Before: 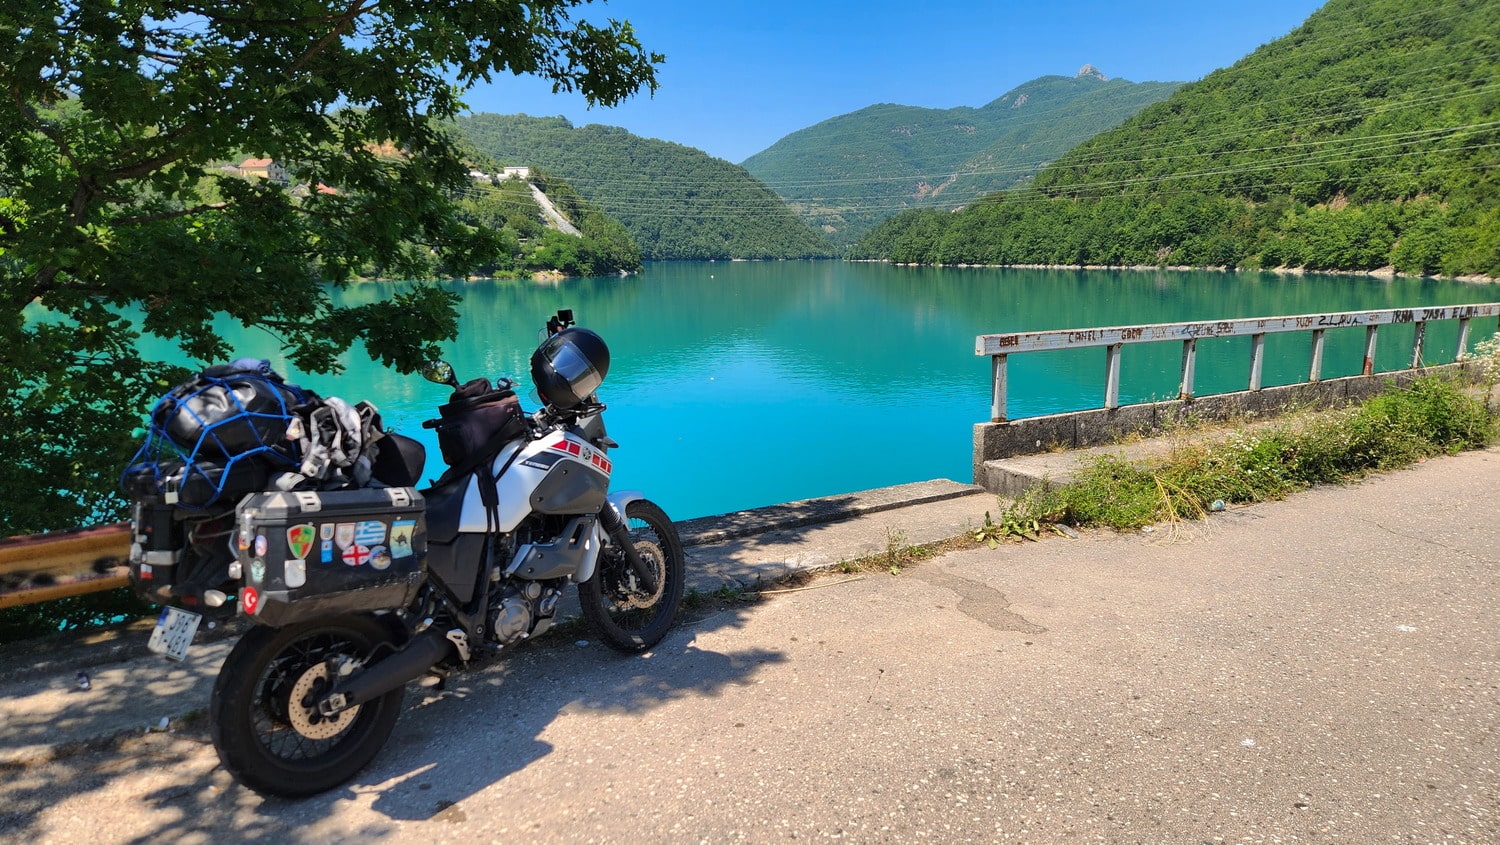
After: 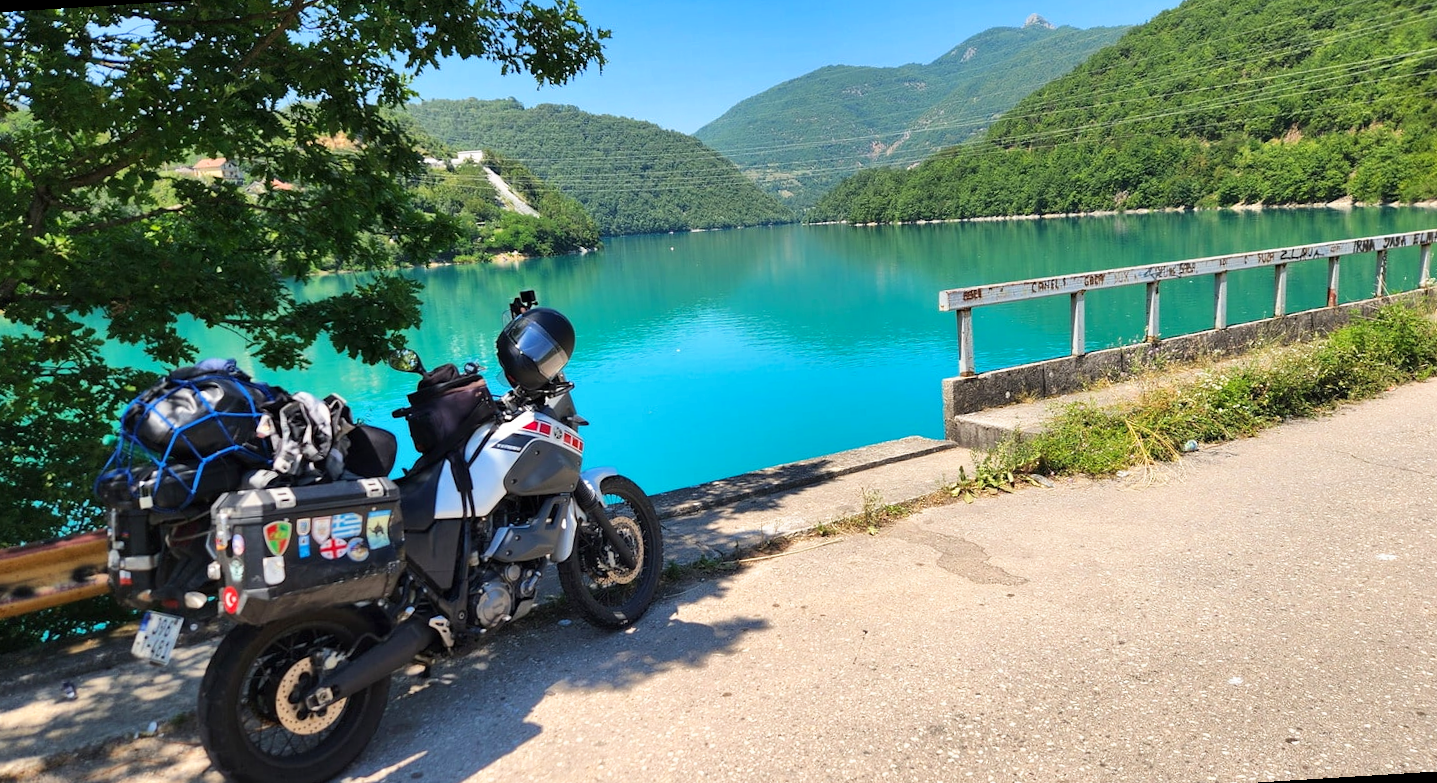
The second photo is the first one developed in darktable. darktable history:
rotate and perspective: rotation -3.52°, crop left 0.036, crop right 0.964, crop top 0.081, crop bottom 0.919
base curve: curves: ch0 [(0, 0) (0.688, 0.865) (1, 1)], preserve colors none
